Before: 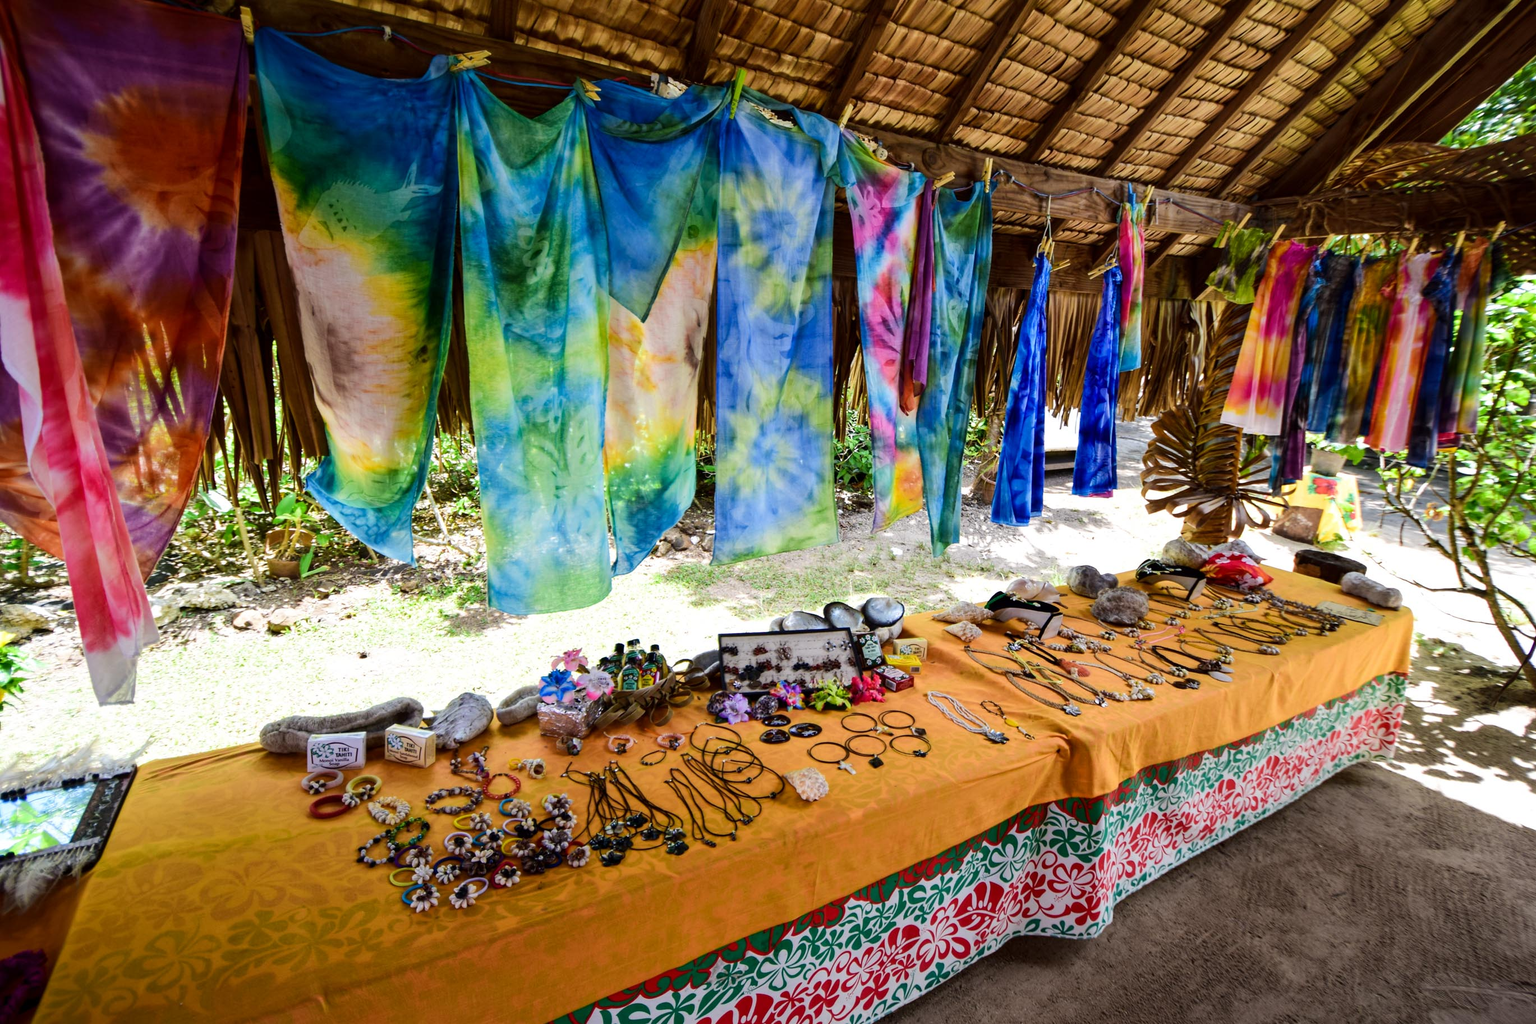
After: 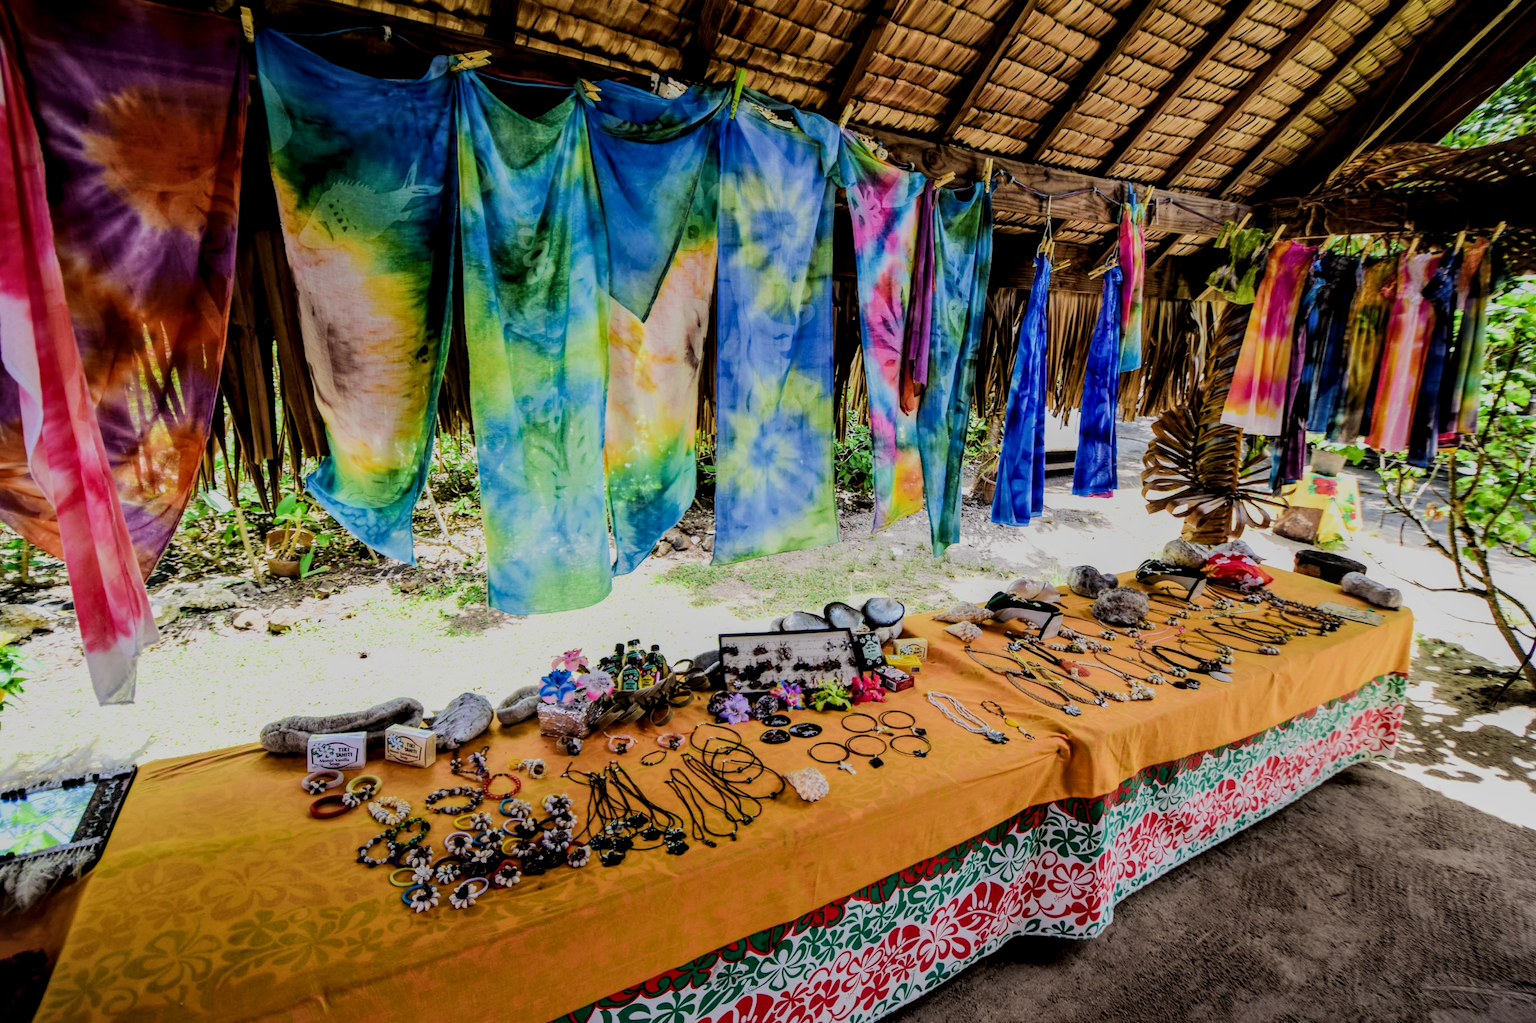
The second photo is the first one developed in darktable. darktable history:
local contrast: detail 130%
filmic rgb: black relative exposure -6.15 EV, white relative exposure 6.96 EV, hardness 2.23, color science v6 (2022)
